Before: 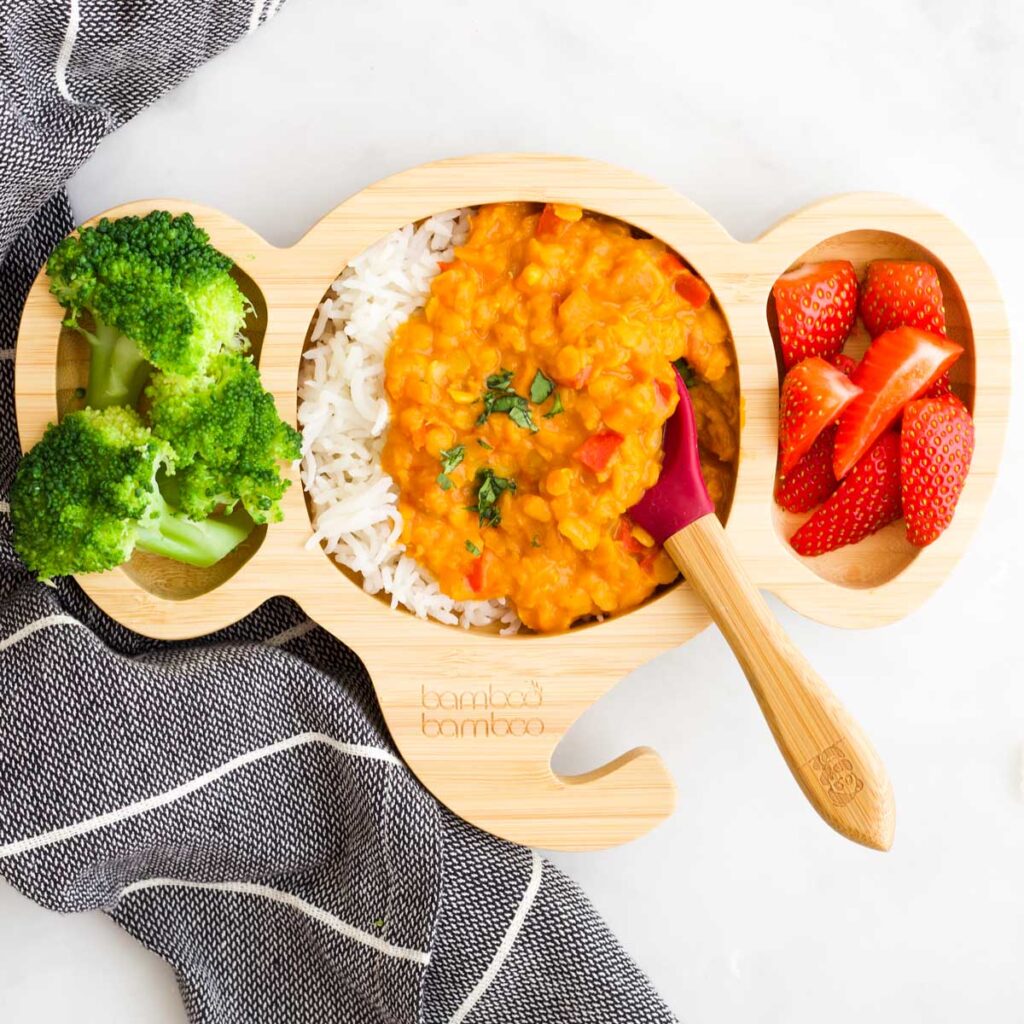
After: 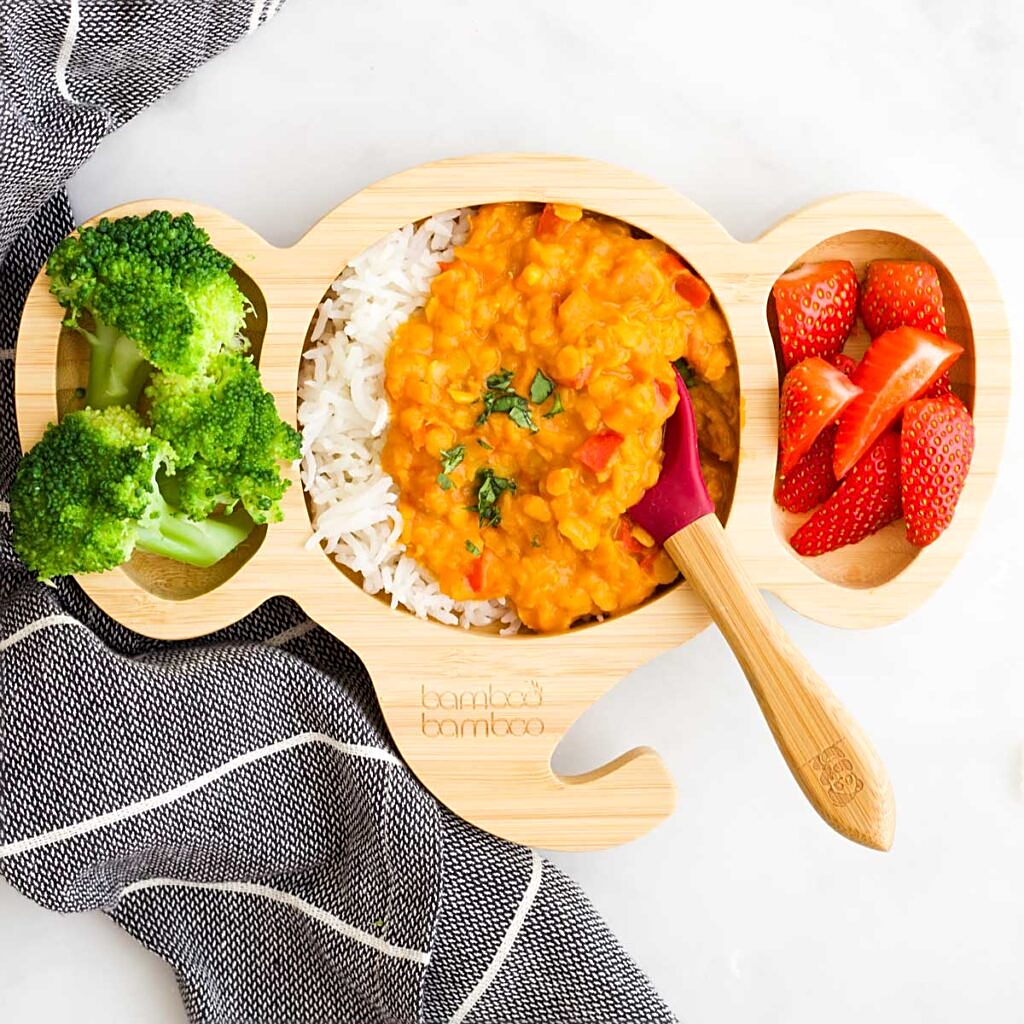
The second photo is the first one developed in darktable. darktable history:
sharpen: on, module defaults
exposure: exposure 0.014 EV, compensate highlight preservation false
